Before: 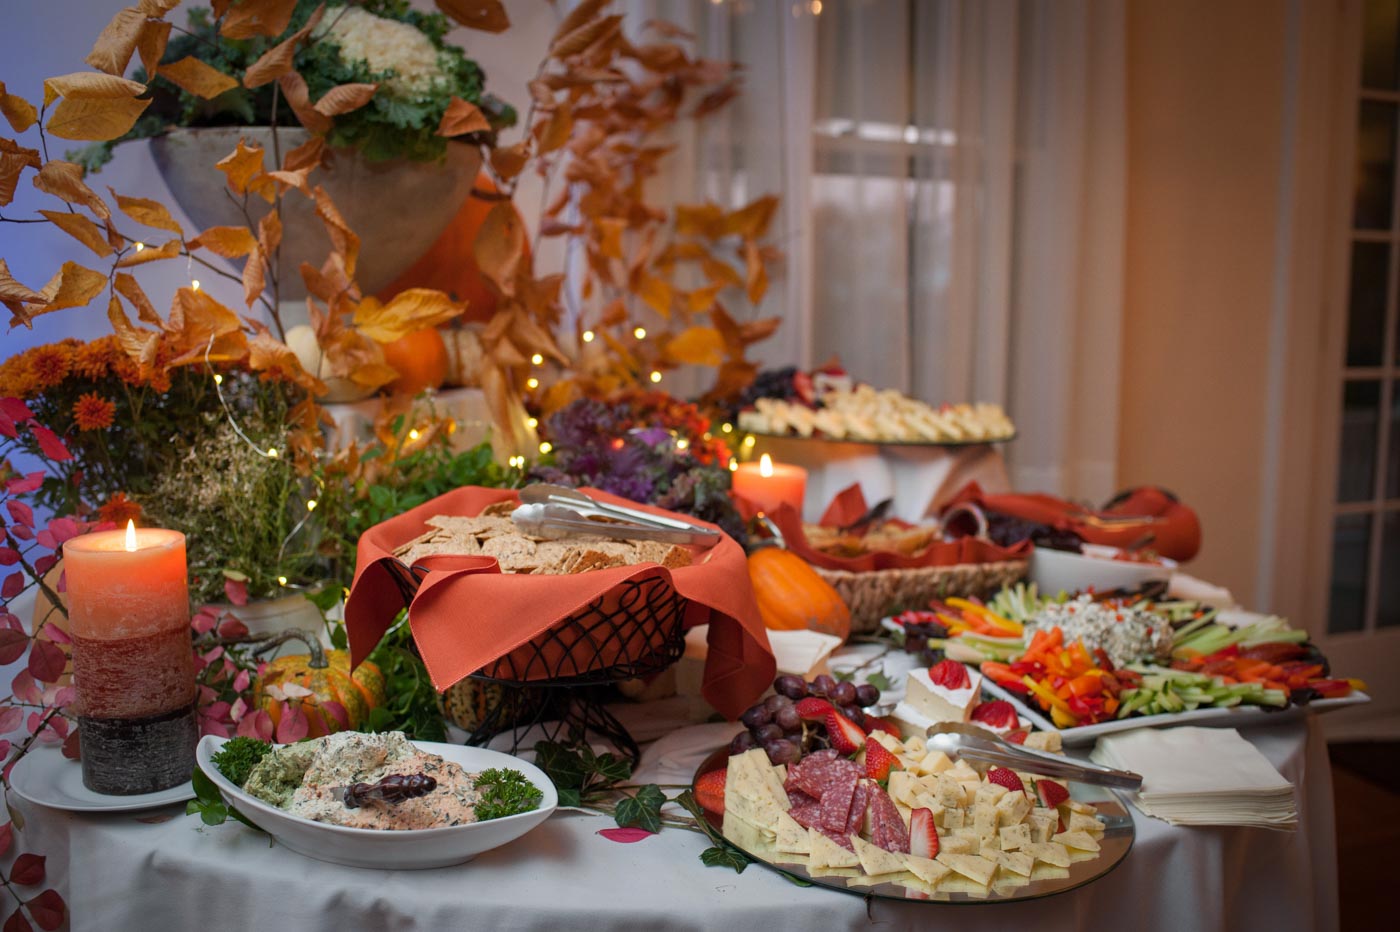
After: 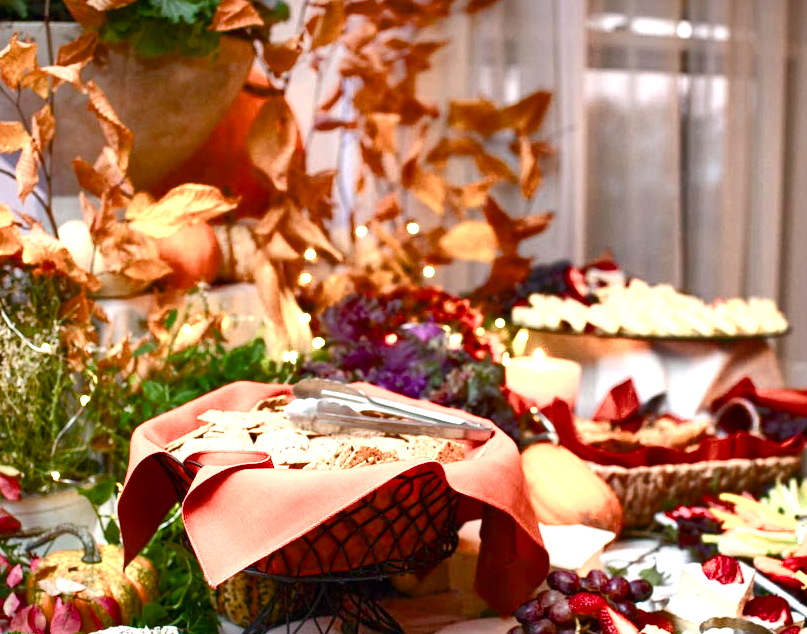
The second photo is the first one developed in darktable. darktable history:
color balance rgb: perceptual saturation grading › global saturation 0.211%, perceptual saturation grading › highlights -32.953%, perceptual saturation grading › mid-tones 15.098%, perceptual saturation grading › shadows 48.267%, global vibrance 15.932%, saturation formula JzAzBz (2021)
contrast equalizer: octaves 7, y [[0.5, 0.5, 0.468, 0.5, 0.5, 0.5], [0.5 ×6], [0.5 ×6], [0 ×6], [0 ×6]]
shadows and highlights: white point adjustment -3.79, highlights -63.44, soften with gaussian
exposure: black level correction 0, exposure 1.411 EV, compensate highlight preservation false
crop: left 16.236%, top 11.305%, right 26.053%, bottom 20.565%
